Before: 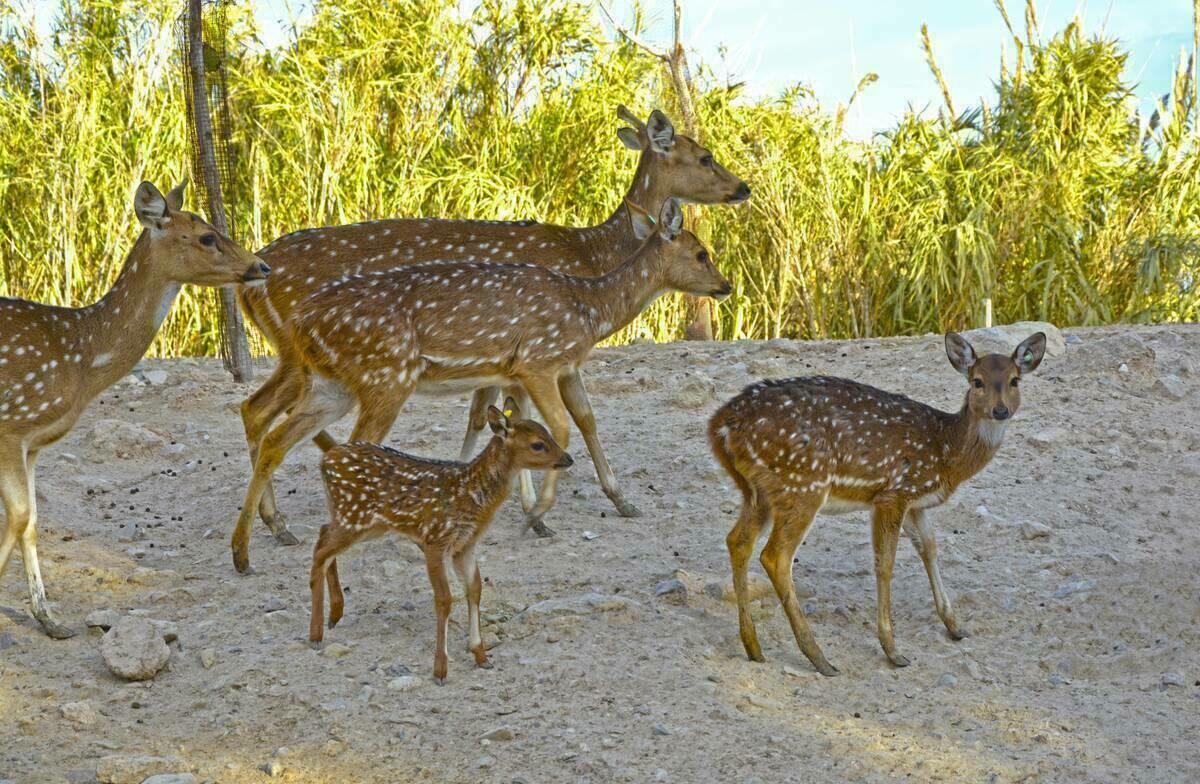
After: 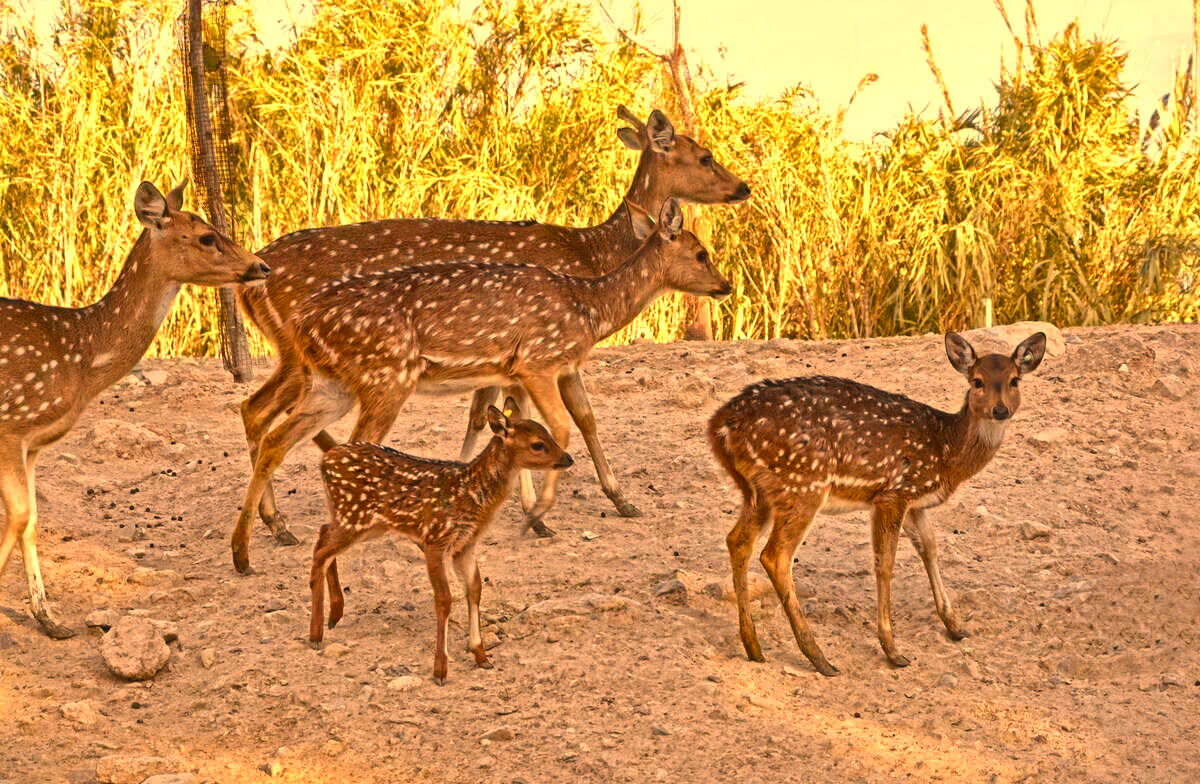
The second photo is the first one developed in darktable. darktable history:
local contrast: mode bilateral grid, contrast 20, coarseness 50, detail 159%, midtone range 0.2
white balance: red 1.467, blue 0.684
